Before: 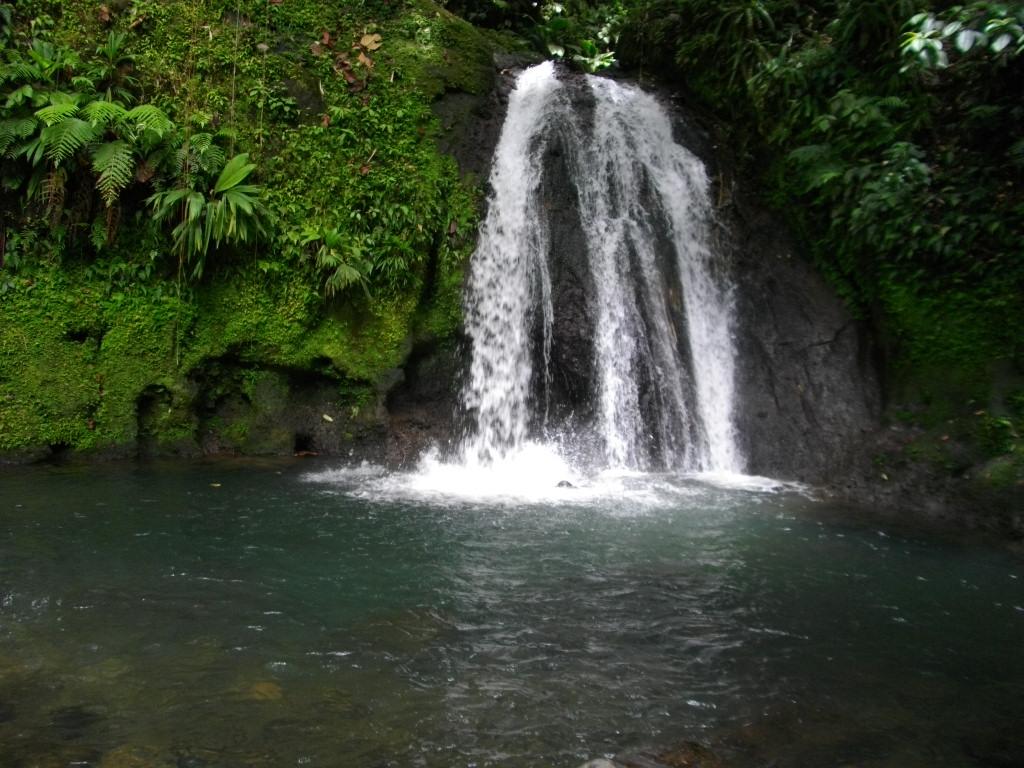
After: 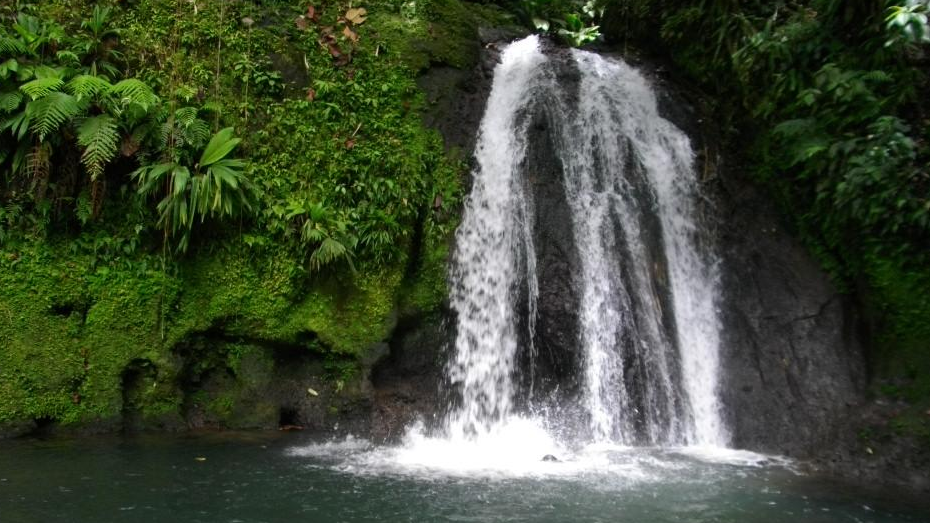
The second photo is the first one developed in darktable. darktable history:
crop: left 1.54%, top 3.399%, right 7.615%, bottom 28.414%
